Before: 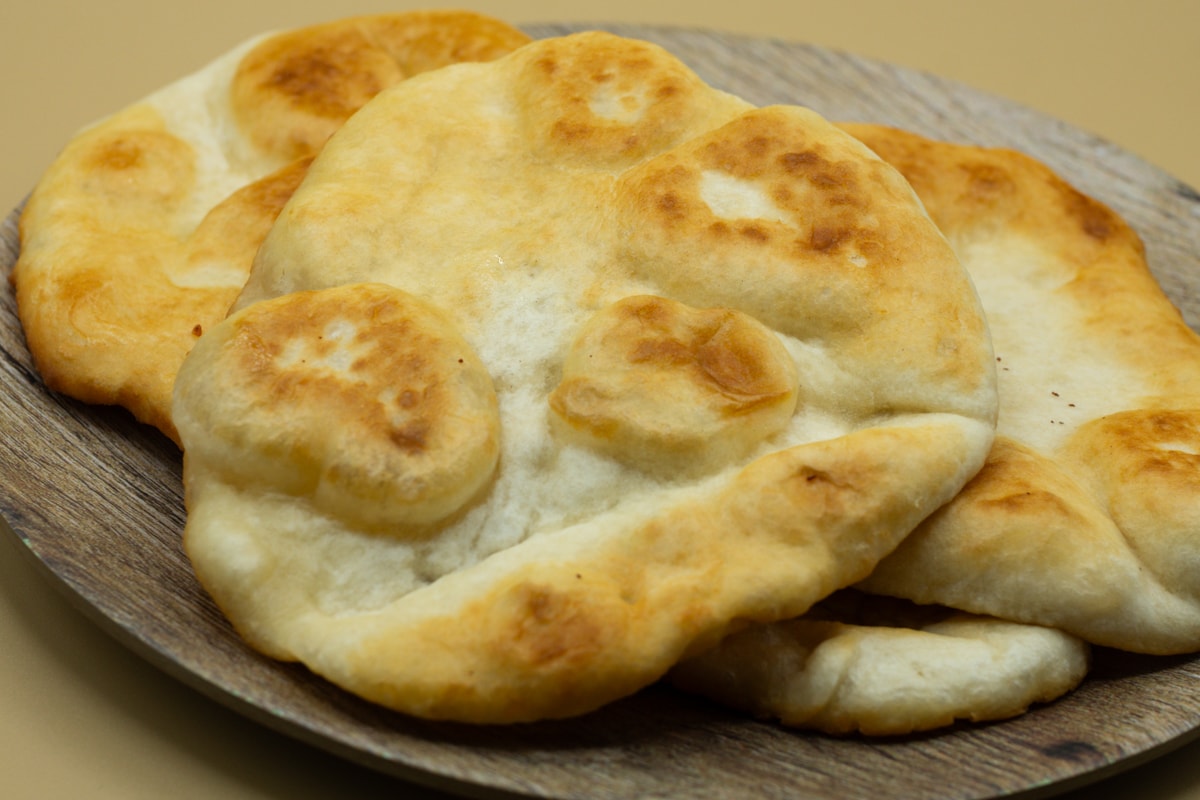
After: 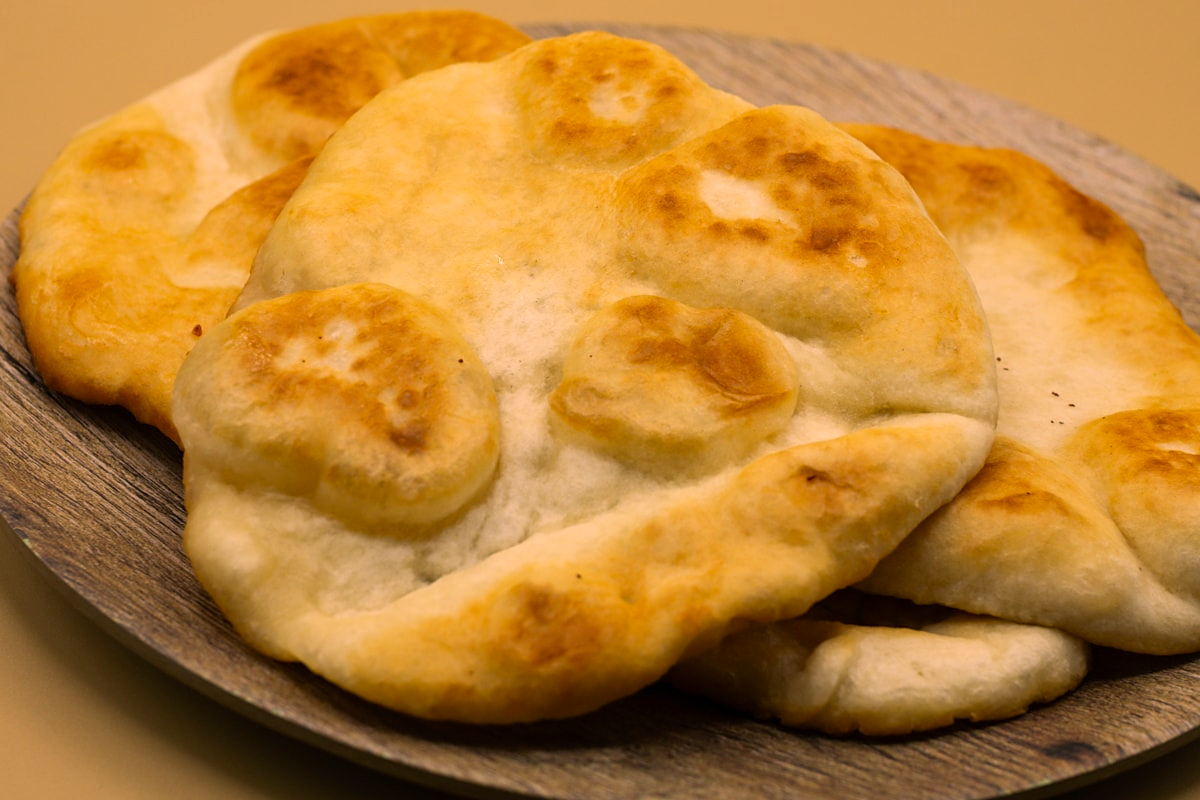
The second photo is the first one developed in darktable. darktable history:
color correction: highlights a* 21.88, highlights b* 22.25
sharpen: radius 1.864, amount 0.398, threshold 1.271
